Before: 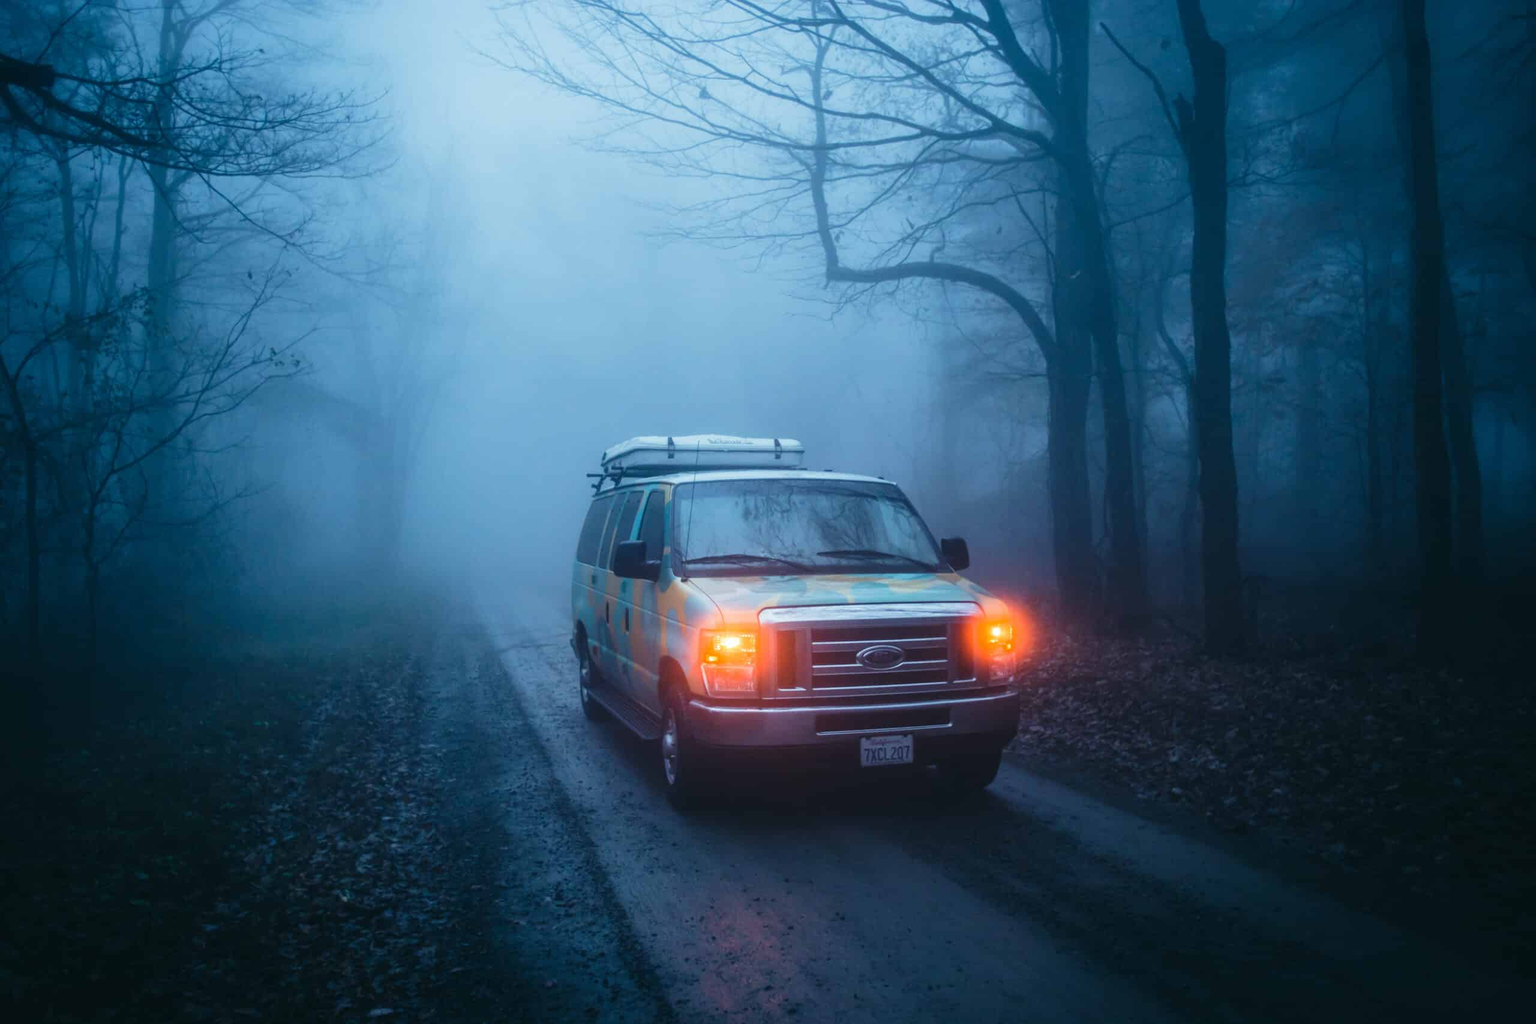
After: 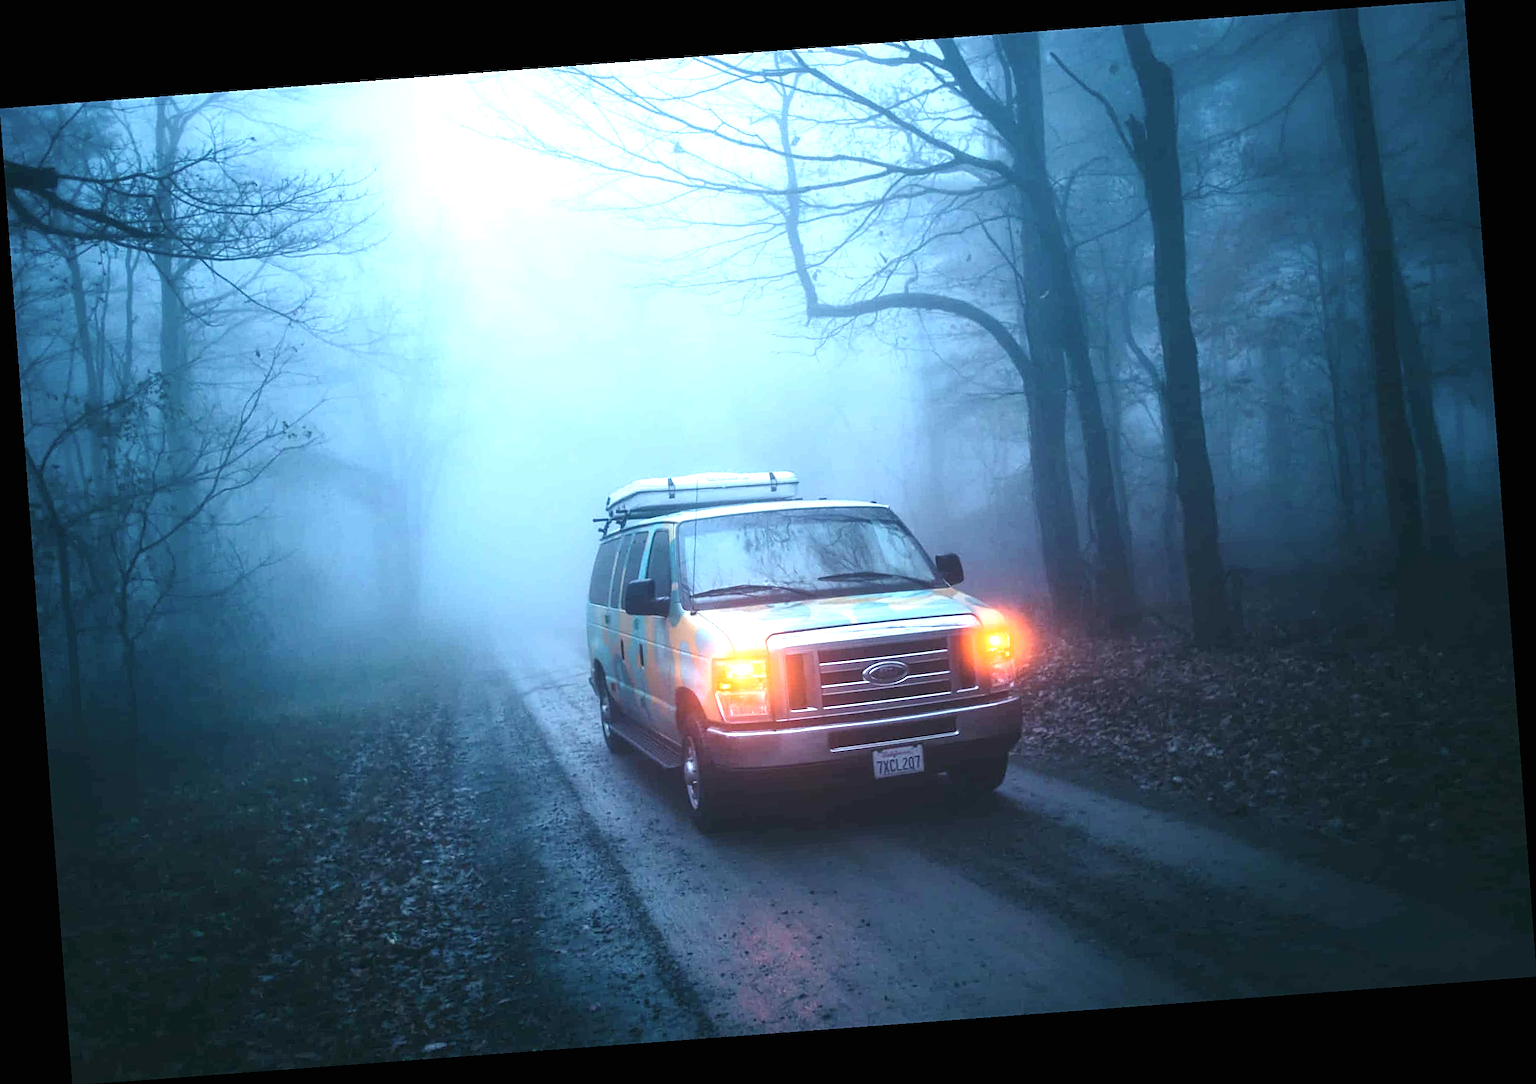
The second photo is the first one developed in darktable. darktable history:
contrast brightness saturation: saturation -0.17
rotate and perspective: rotation -4.25°, automatic cropping off
exposure: black level correction 0, exposure 1.2 EV, compensate exposure bias true, compensate highlight preservation false
sharpen: on, module defaults
